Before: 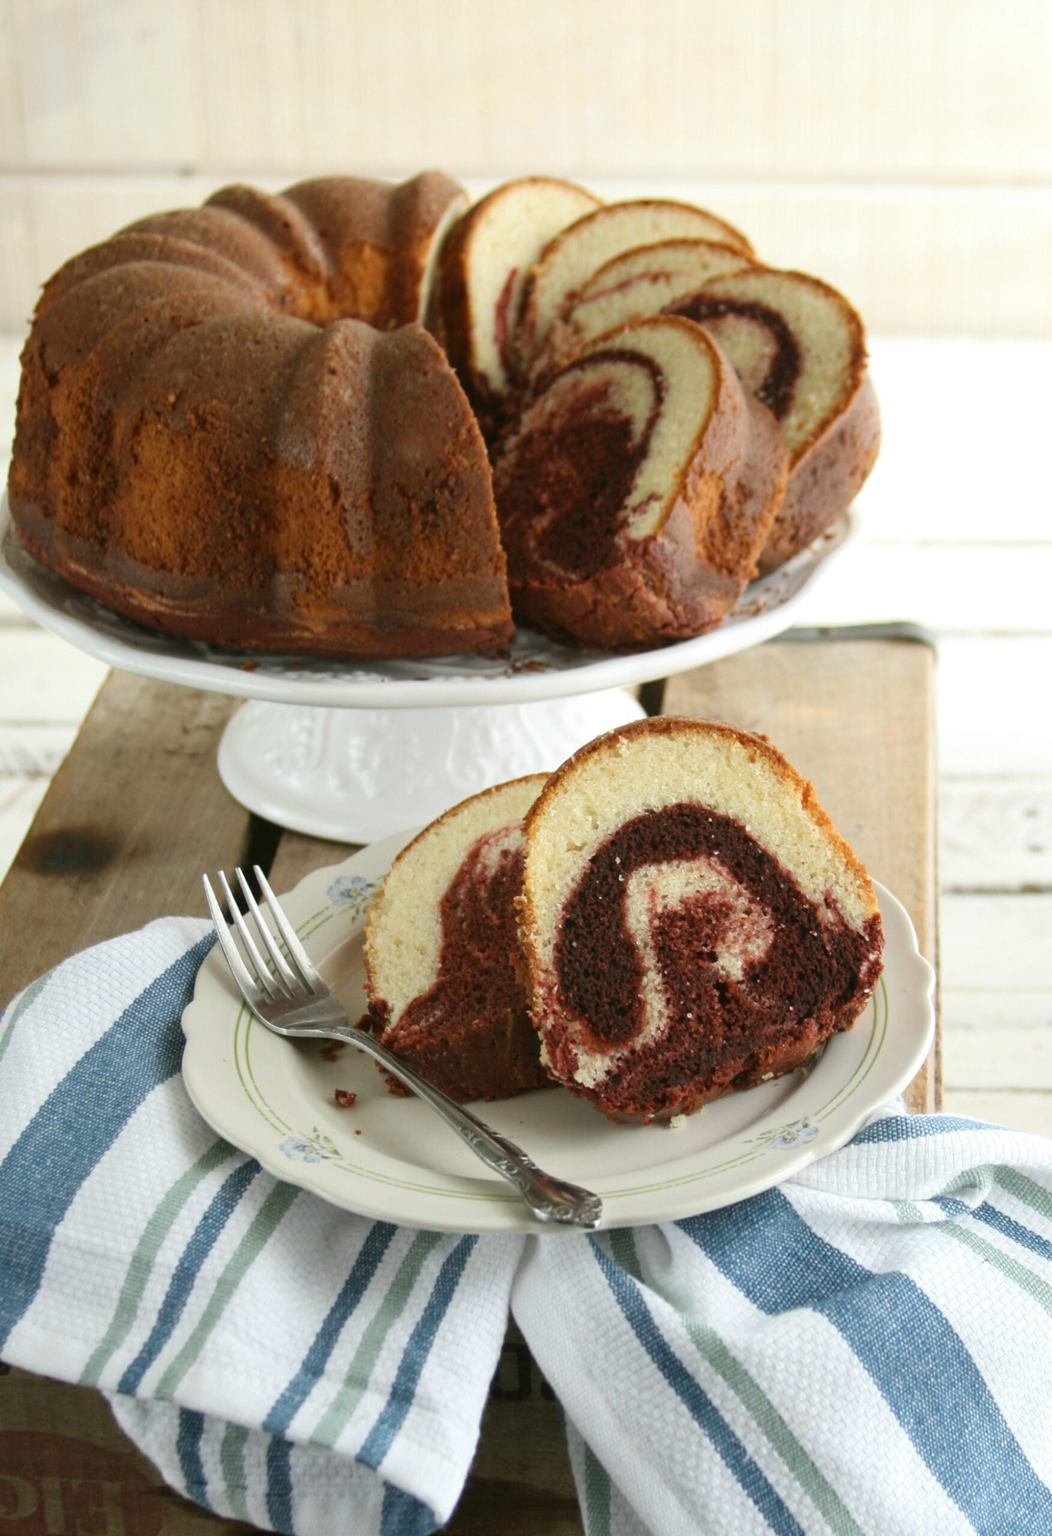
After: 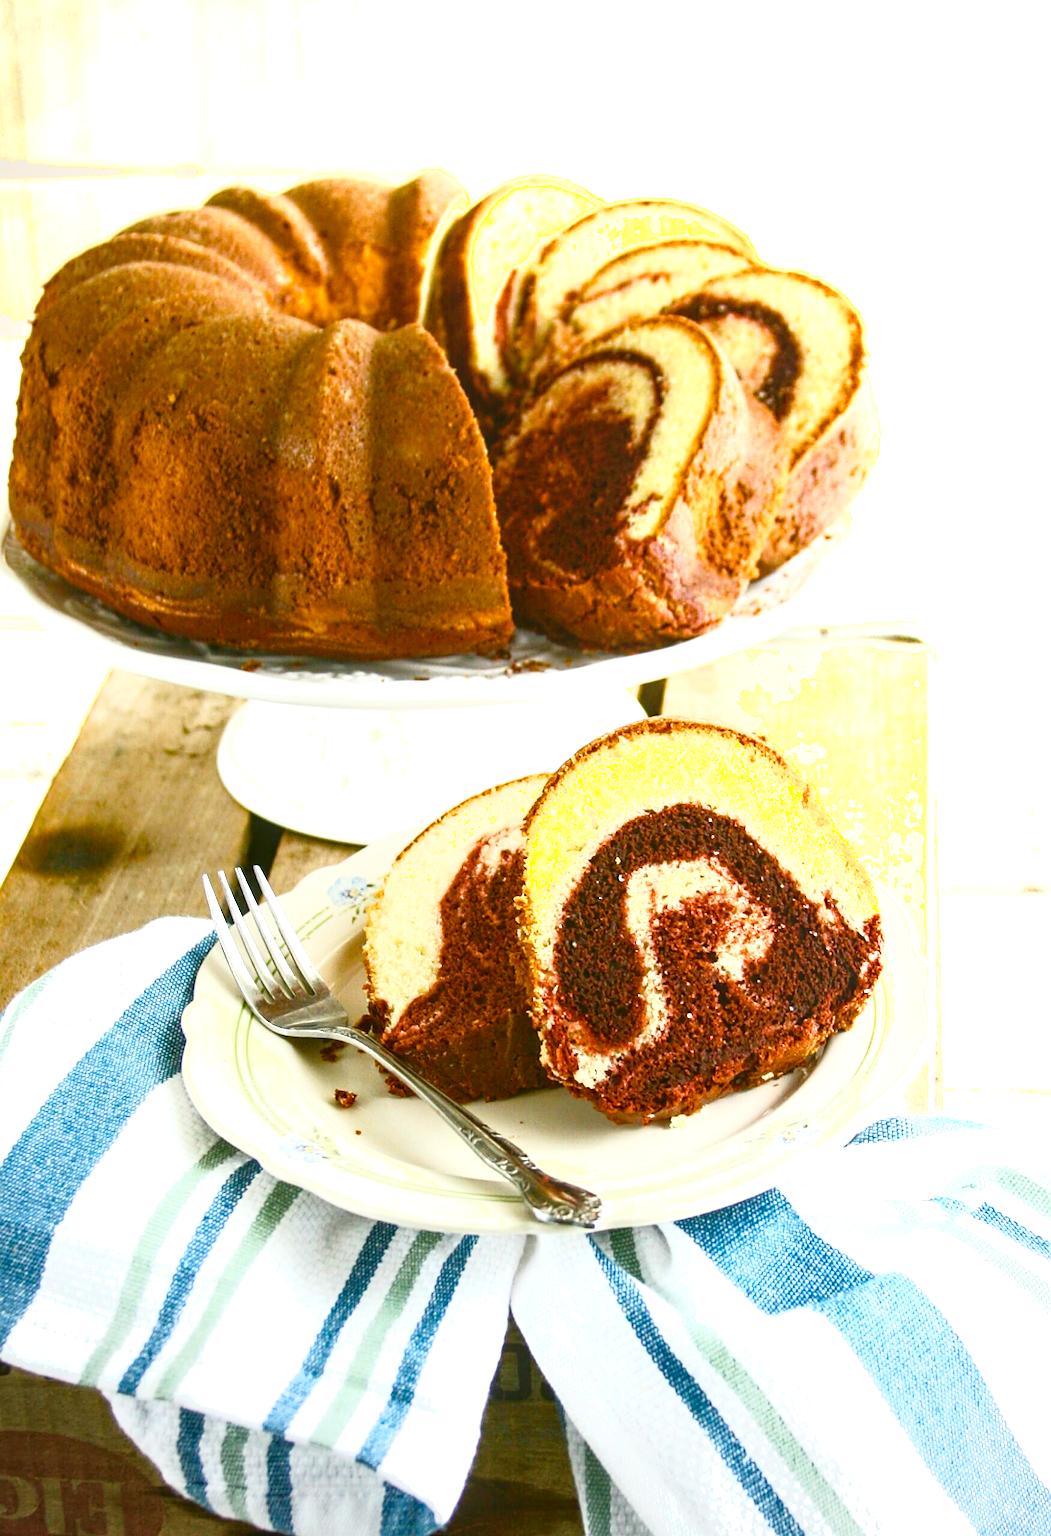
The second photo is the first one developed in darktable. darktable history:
exposure: black level correction 0, exposure 0.948 EV, compensate highlight preservation false
shadows and highlights: shadows -61.33, white point adjustment -5.03, highlights 61.79
vignetting: fall-off radius 82.97%
local contrast: on, module defaults
color balance rgb: linear chroma grading › global chroma 14.867%, perceptual saturation grading › global saturation 27.13%, perceptual saturation grading › highlights -28.64%, perceptual saturation grading › mid-tones 15.503%, perceptual saturation grading › shadows 34.131%, global vibrance 39.58%
sharpen: on, module defaults
